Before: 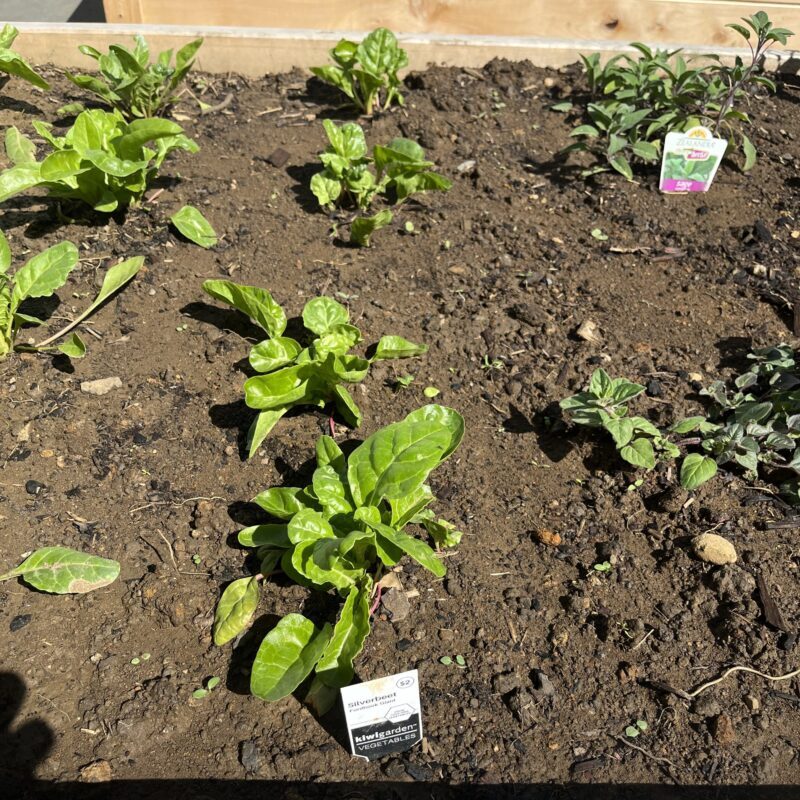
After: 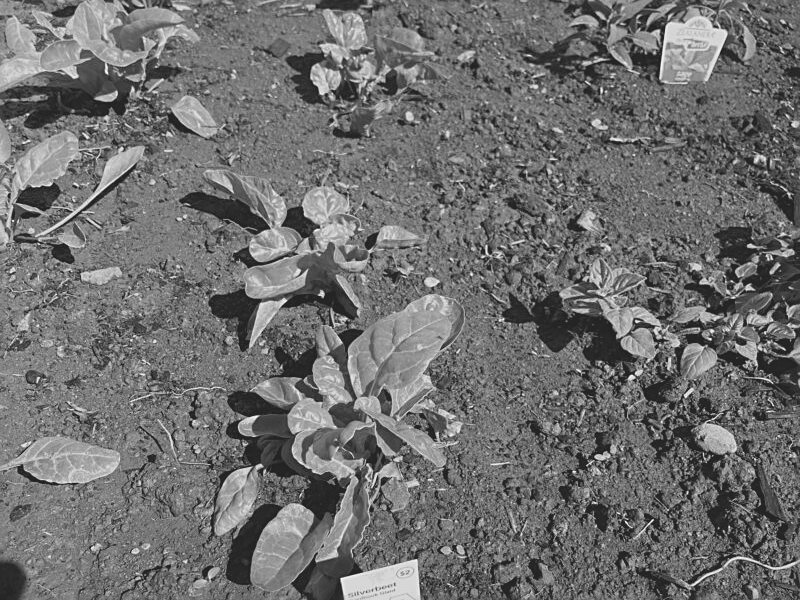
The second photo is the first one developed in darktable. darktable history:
sharpen: on, module defaults
crop: top 13.819%, bottom 11.169%
white balance: red 1.08, blue 0.791
monochrome: on, module defaults
contrast brightness saturation: contrast -0.28
